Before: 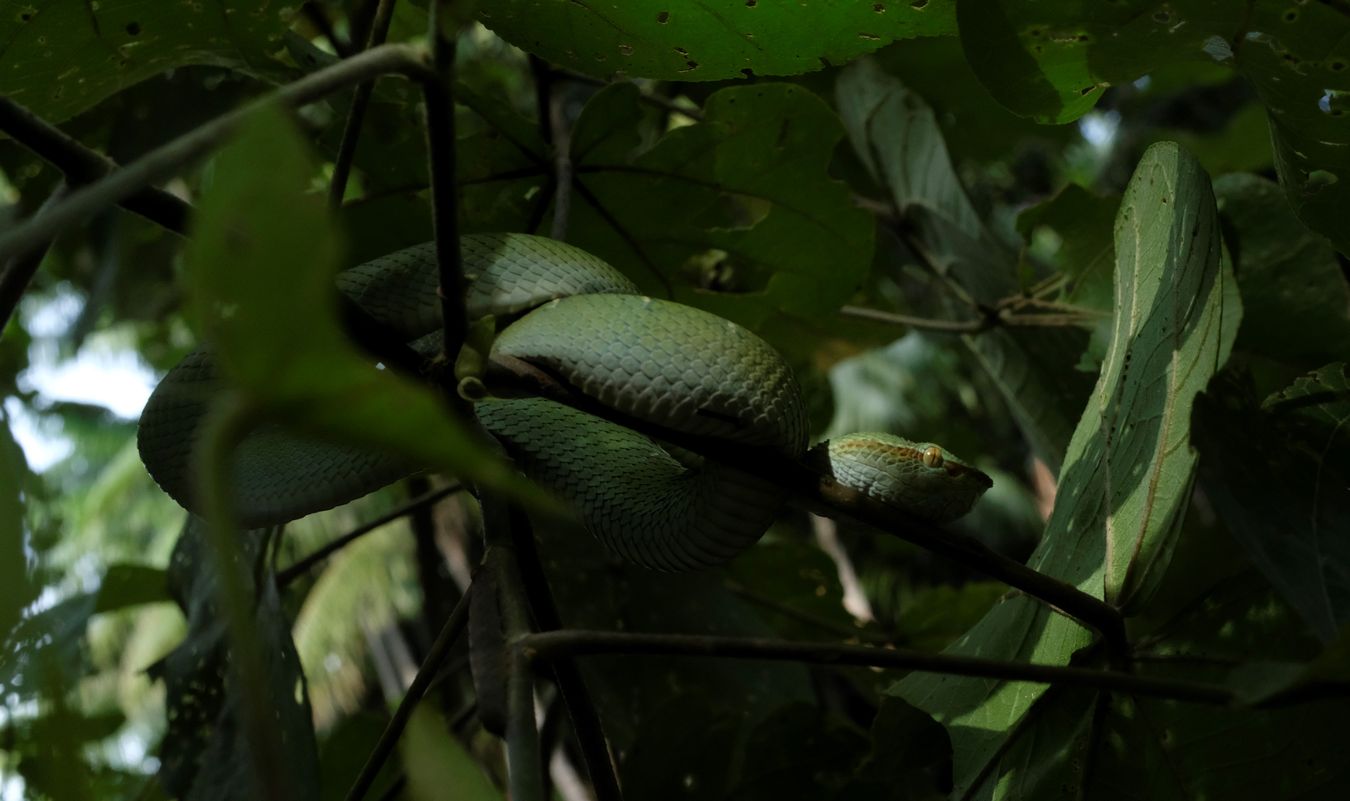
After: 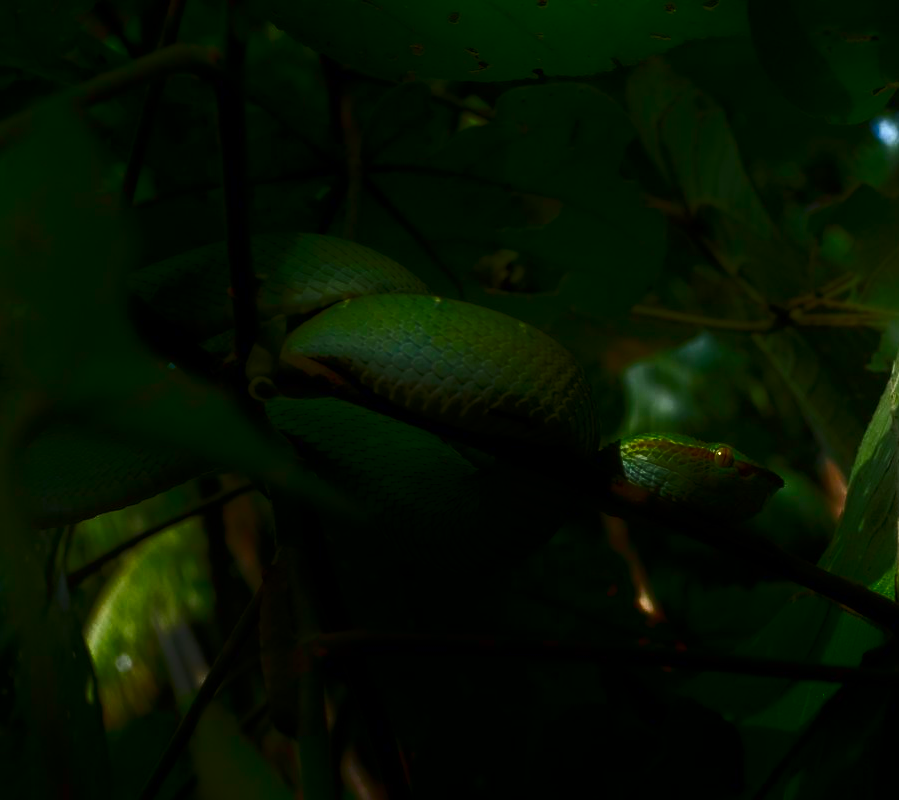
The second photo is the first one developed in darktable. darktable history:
crop and rotate: left 15.551%, right 17.789%
shadows and highlights: shadows -88.27, highlights -36.11, soften with gaussian
exposure: exposure 0.461 EV, compensate highlight preservation false
